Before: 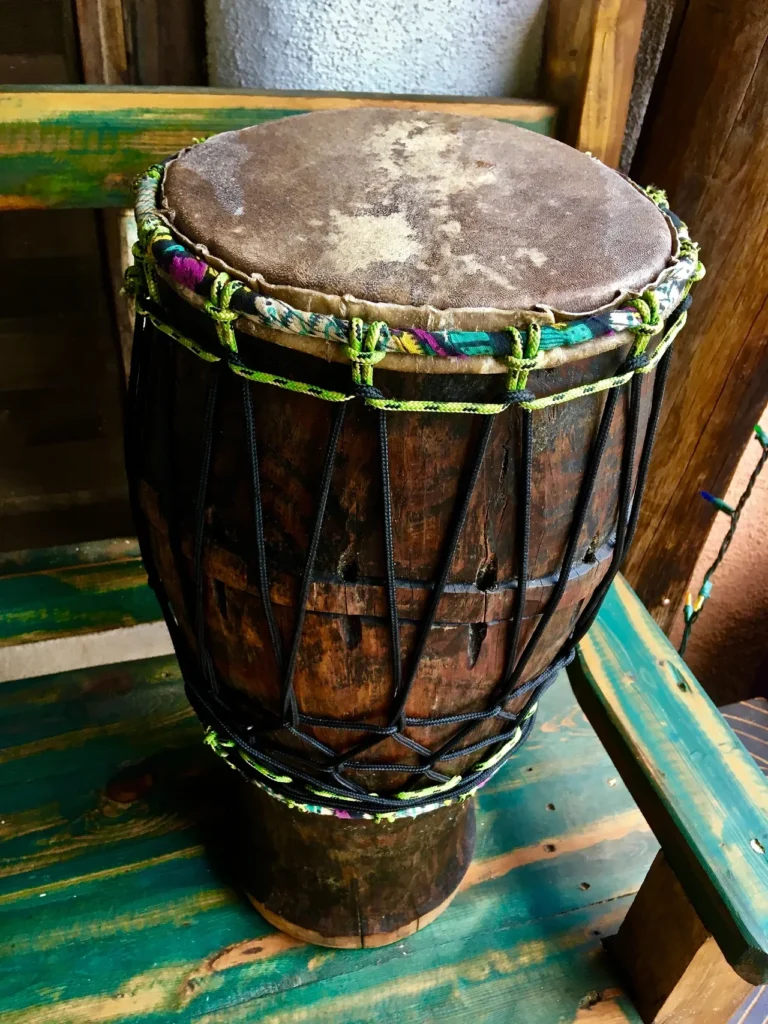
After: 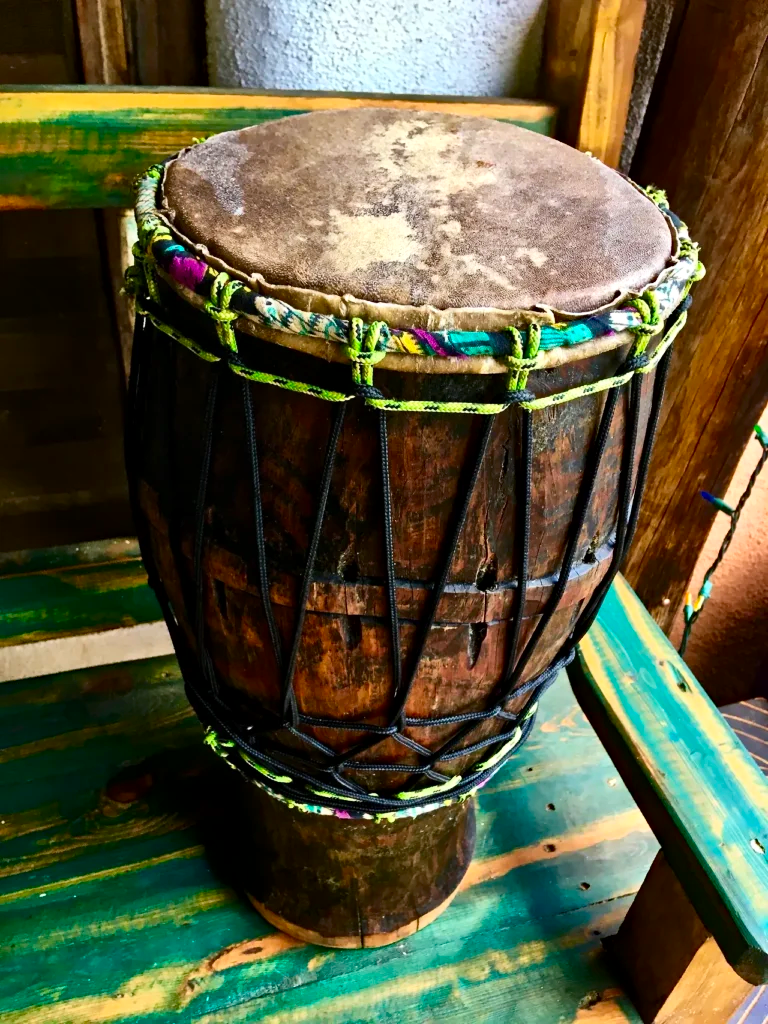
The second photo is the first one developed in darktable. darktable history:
local contrast: mode bilateral grid, contrast 19, coarseness 49, detail 119%, midtone range 0.2
haze removal: adaptive false
contrast brightness saturation: contrast 0.233, brightness 0.097, saturation 0.29
tone equalizer: edges refinement/feathering 500, mask exposure compensation -1.57 EV, preserve details no
